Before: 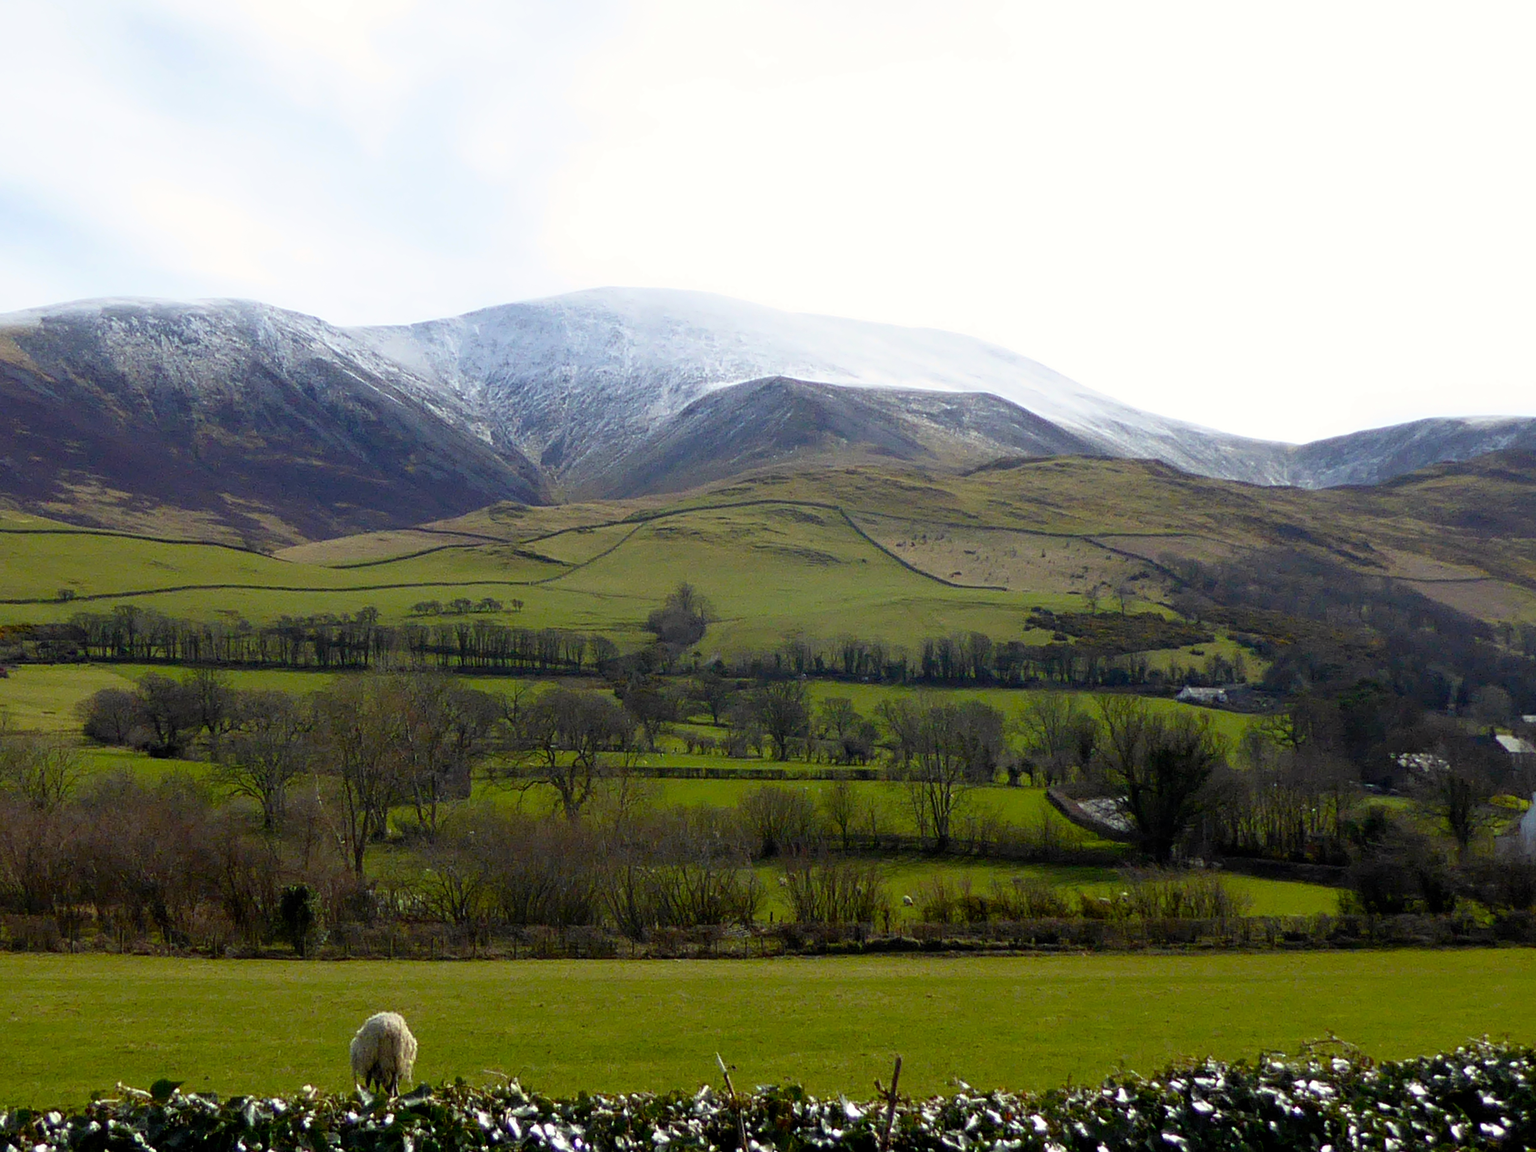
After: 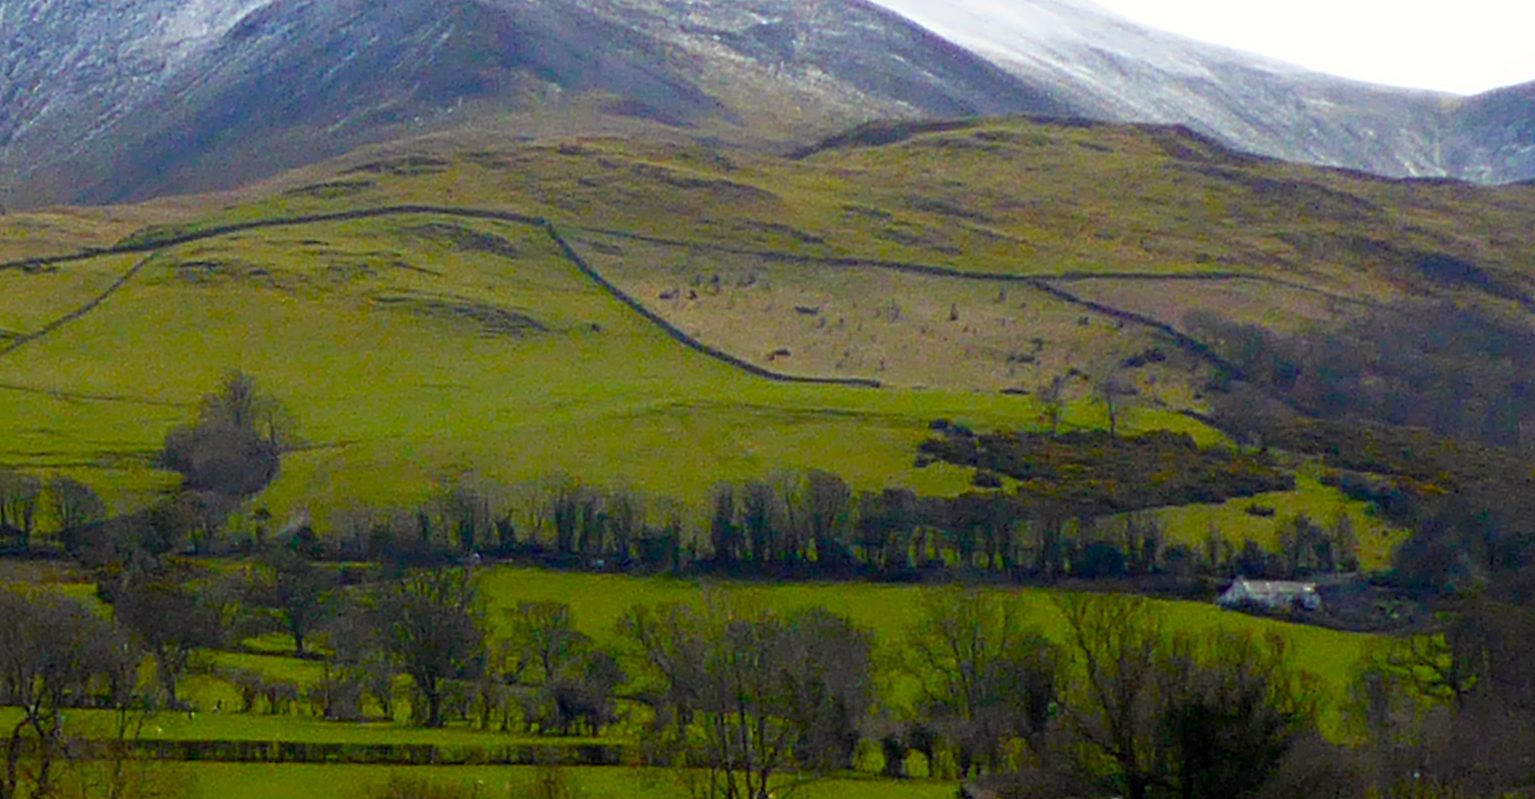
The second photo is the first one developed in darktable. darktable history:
crop: left 36.847%, top 34.456%, right 13.071%, bottom 30.783%
color balance rgb: perceptual saturation grading › global saturation 23.668%, perceptual saturation grading › highlights -24.551%, perceptual saturation grading › mid-tones 24.277%, perceptual saturation grading › shadows 39.87%, global vibrance 10.765%
